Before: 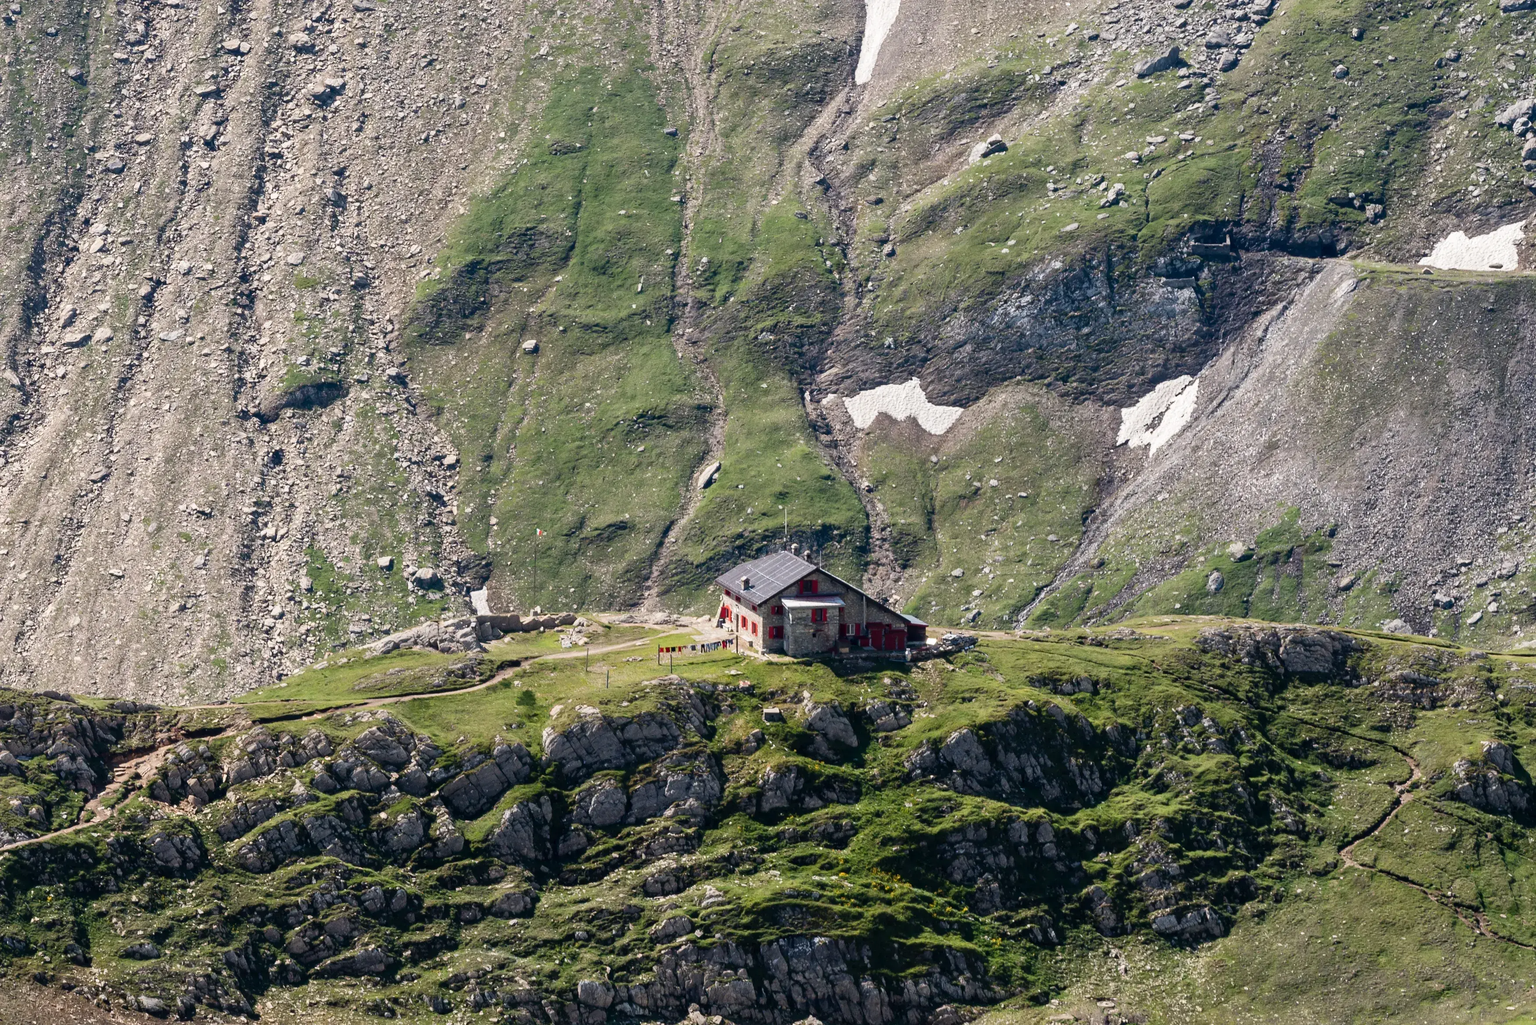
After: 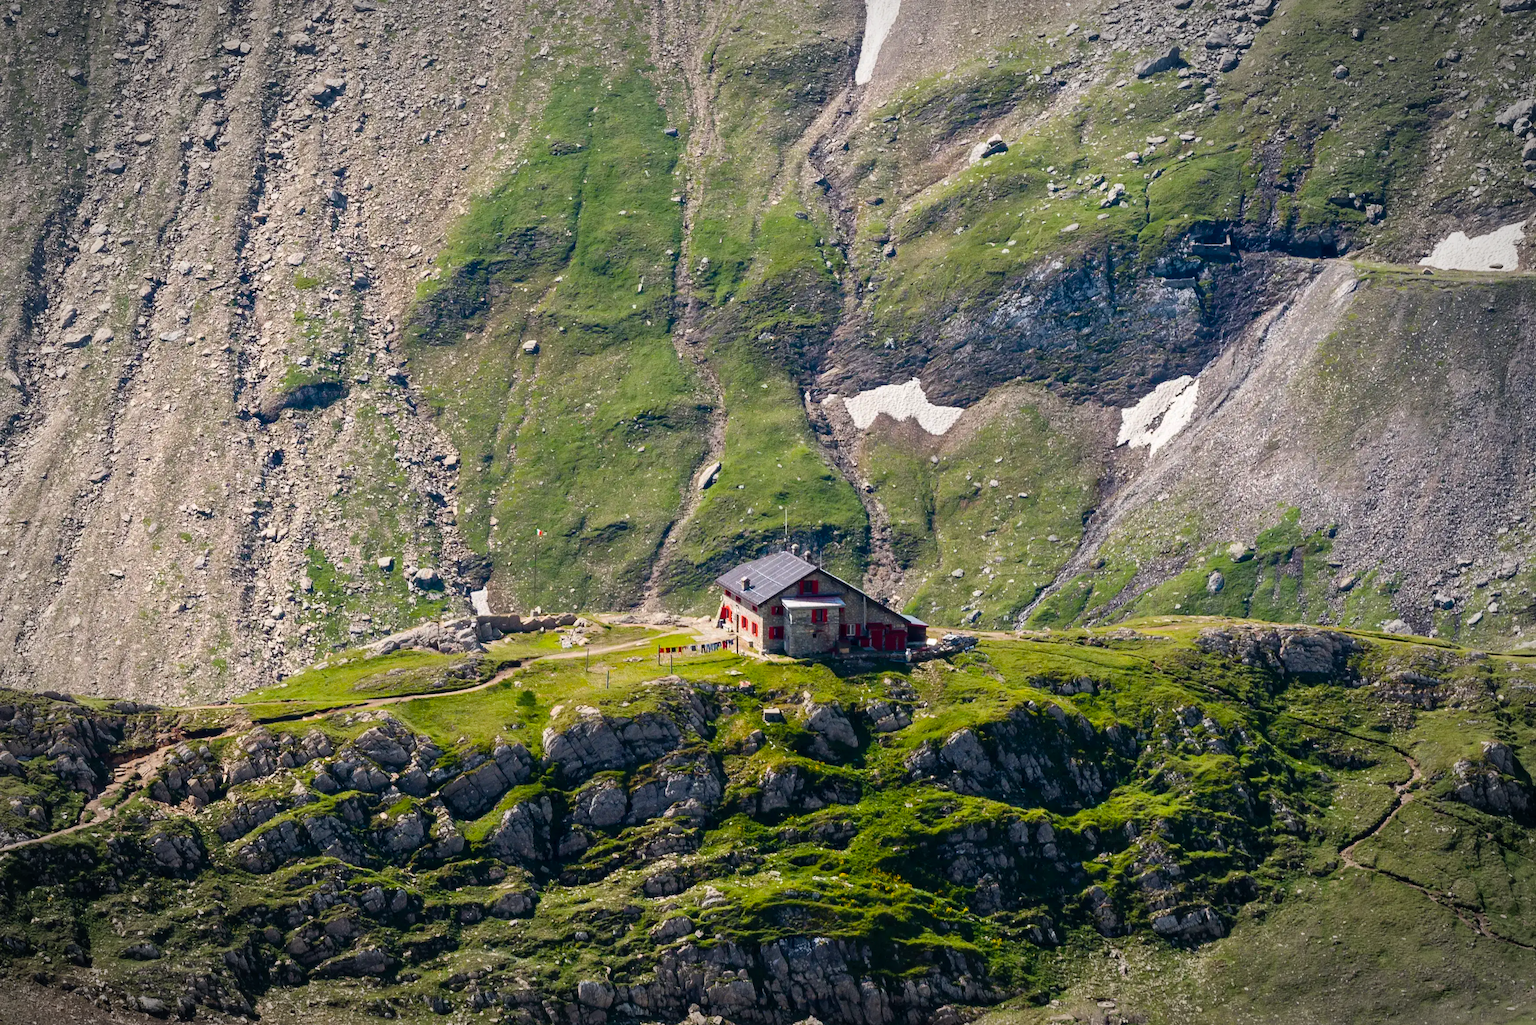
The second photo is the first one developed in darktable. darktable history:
vignetting: automatic ratio true
color balance rgb: linear chroma grading › global chroma 15%, perceptual saturation grading › global saturation 30%
